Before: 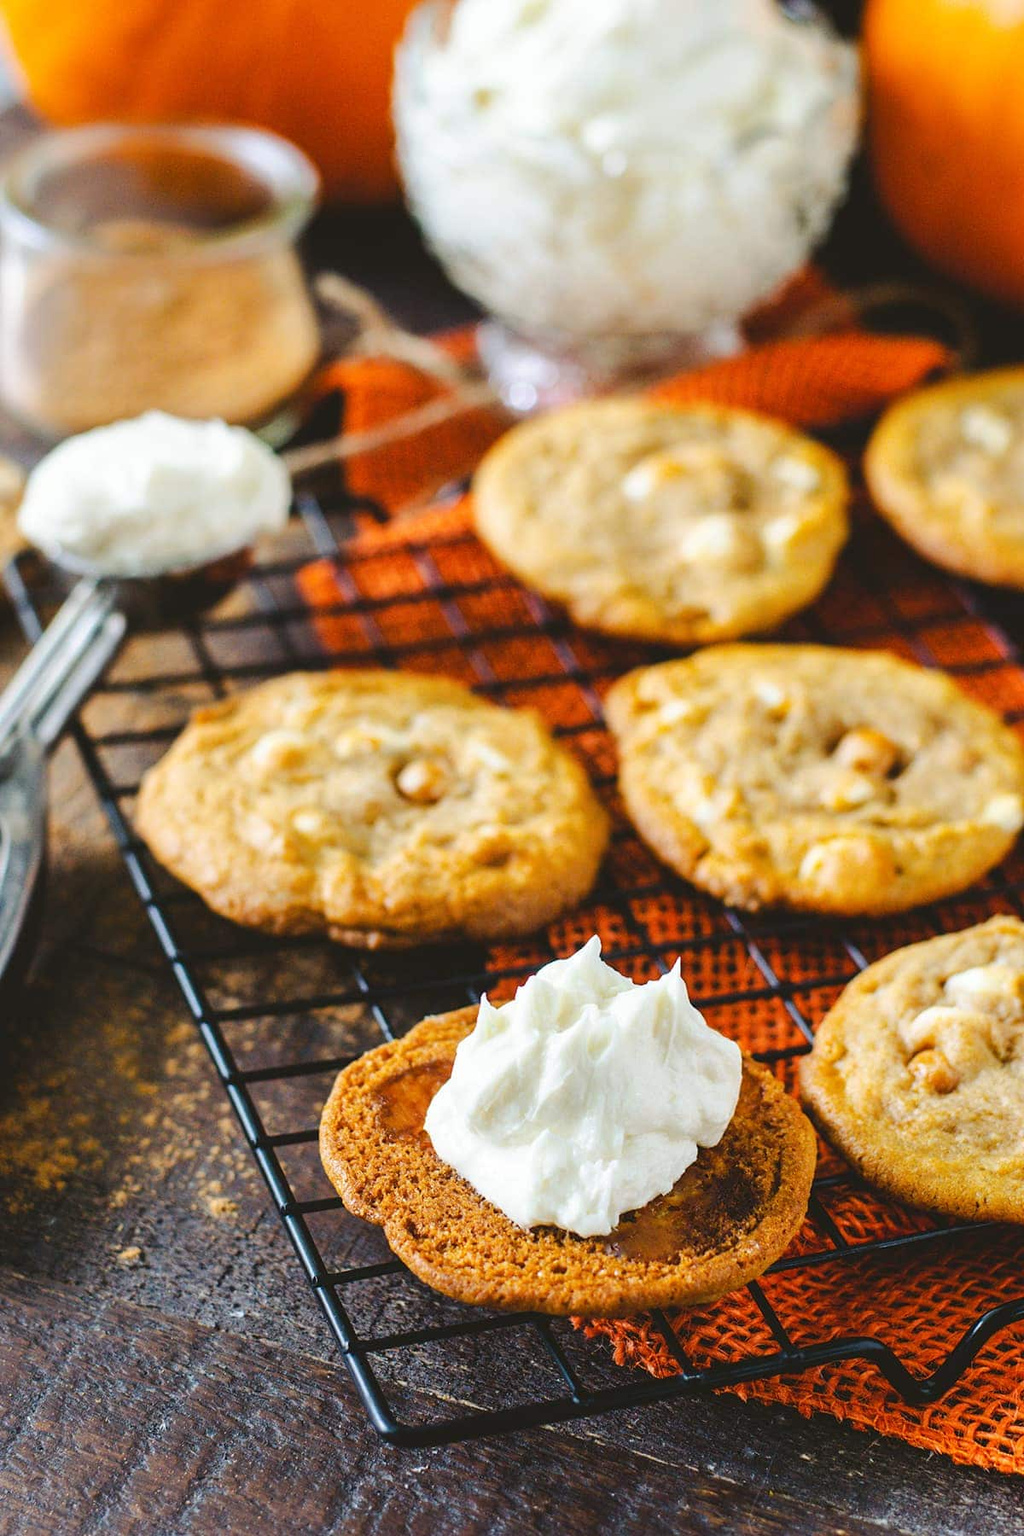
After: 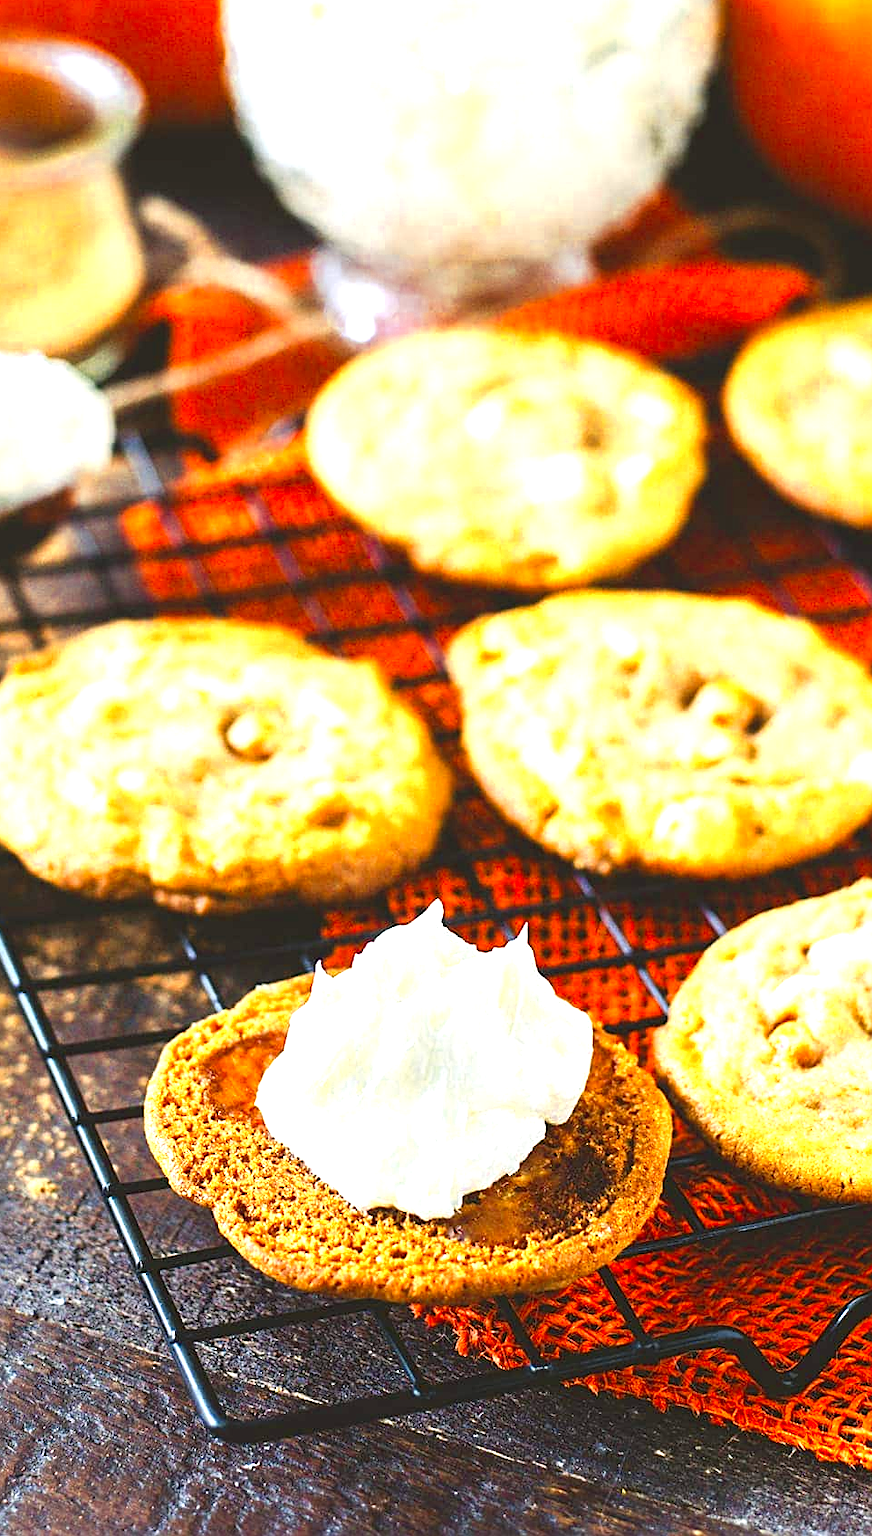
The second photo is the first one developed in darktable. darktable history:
crop and rotate: left 17.959%, top 5.771%, right 1.742%
exposure: black level correction 0, exposure 0.7 EV, compensate exposure bias true, compensate highlight preservation false
color zones: curves: ch0 [(0.004, 0.305) (0.261, 0.623) (0.389, 0.399) (0.708, 0.571) (0.947, 0.34)]; ch1 [(0.025, 0.645) (0.229, 0.584) (0.326, 0.551) (0.484, 0.262) (0.757, 0.643)]
sharpen: on, module defaults
